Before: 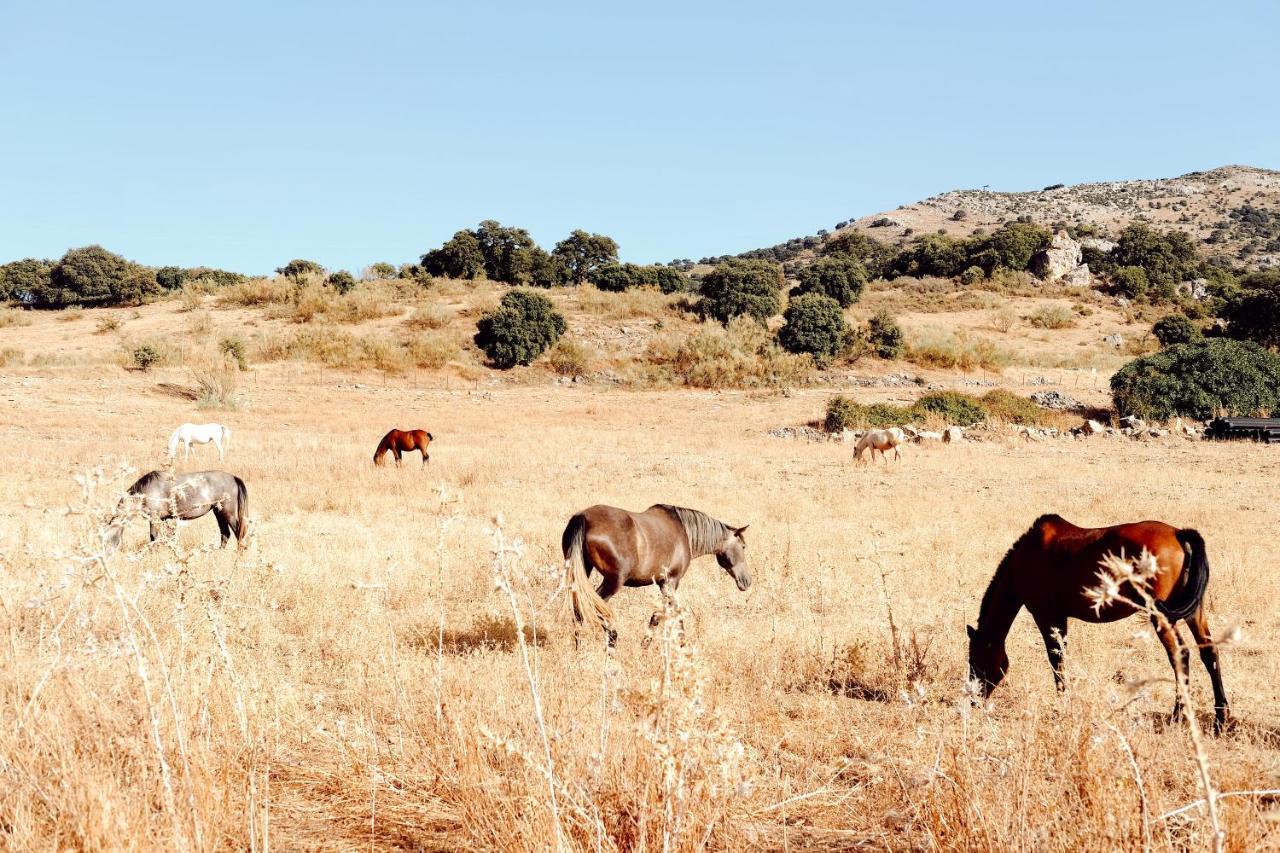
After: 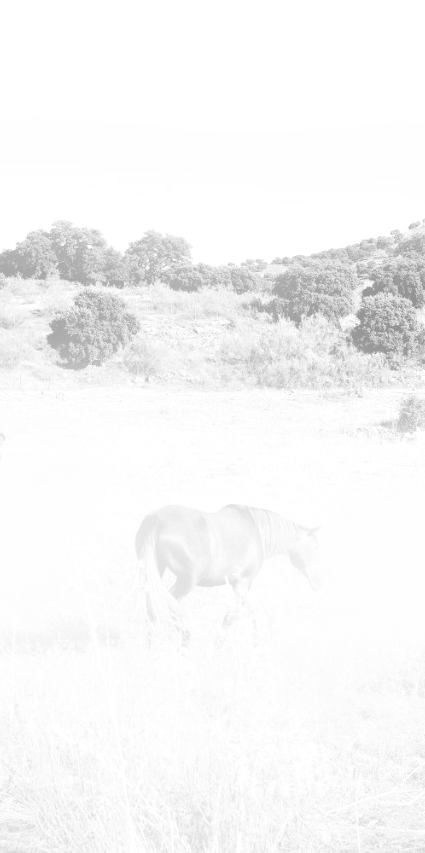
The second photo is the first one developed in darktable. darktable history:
exposure: black level correction 0.001, exposure 0.5 EV, compensate exposure bias true, compensate highlight preservation false
bloom: threshold 82.5%, strength 16.25%
crop: left 33.36%, right 33.36%
monochrome: on, module defaults
